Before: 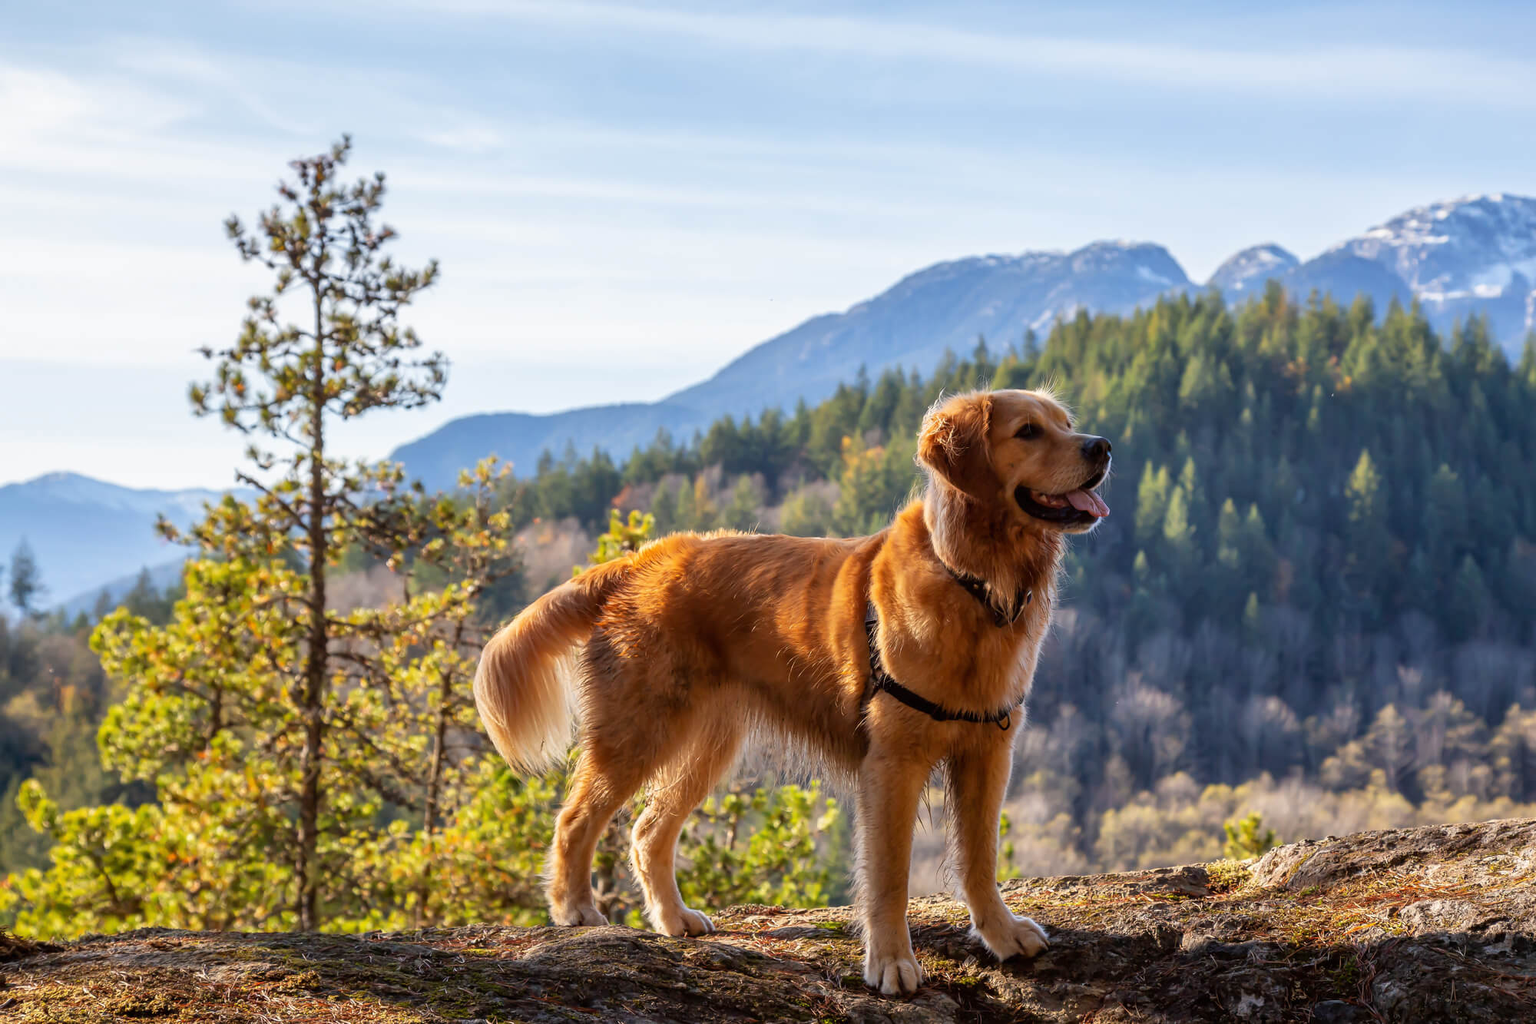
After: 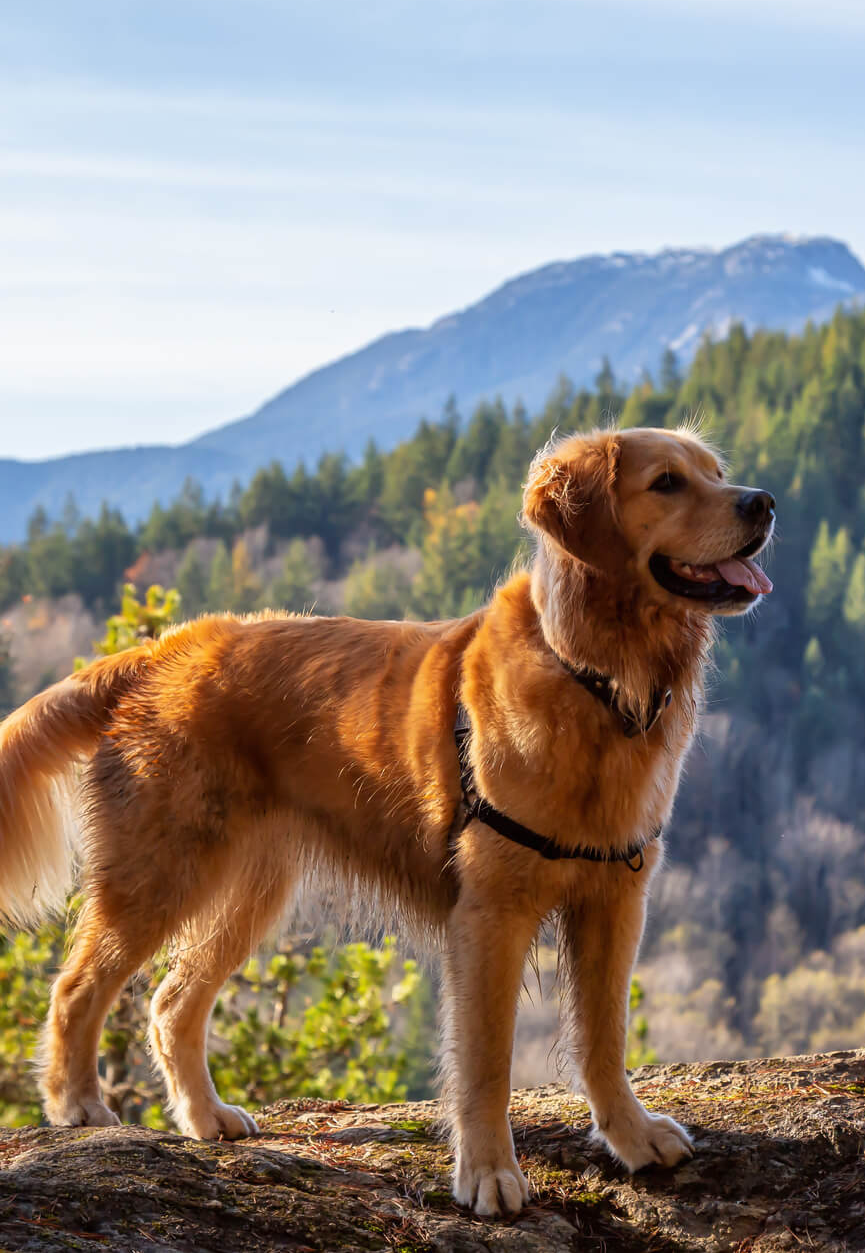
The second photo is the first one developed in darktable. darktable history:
crop: left 33.636%, top 5.943%, right 23.101%
